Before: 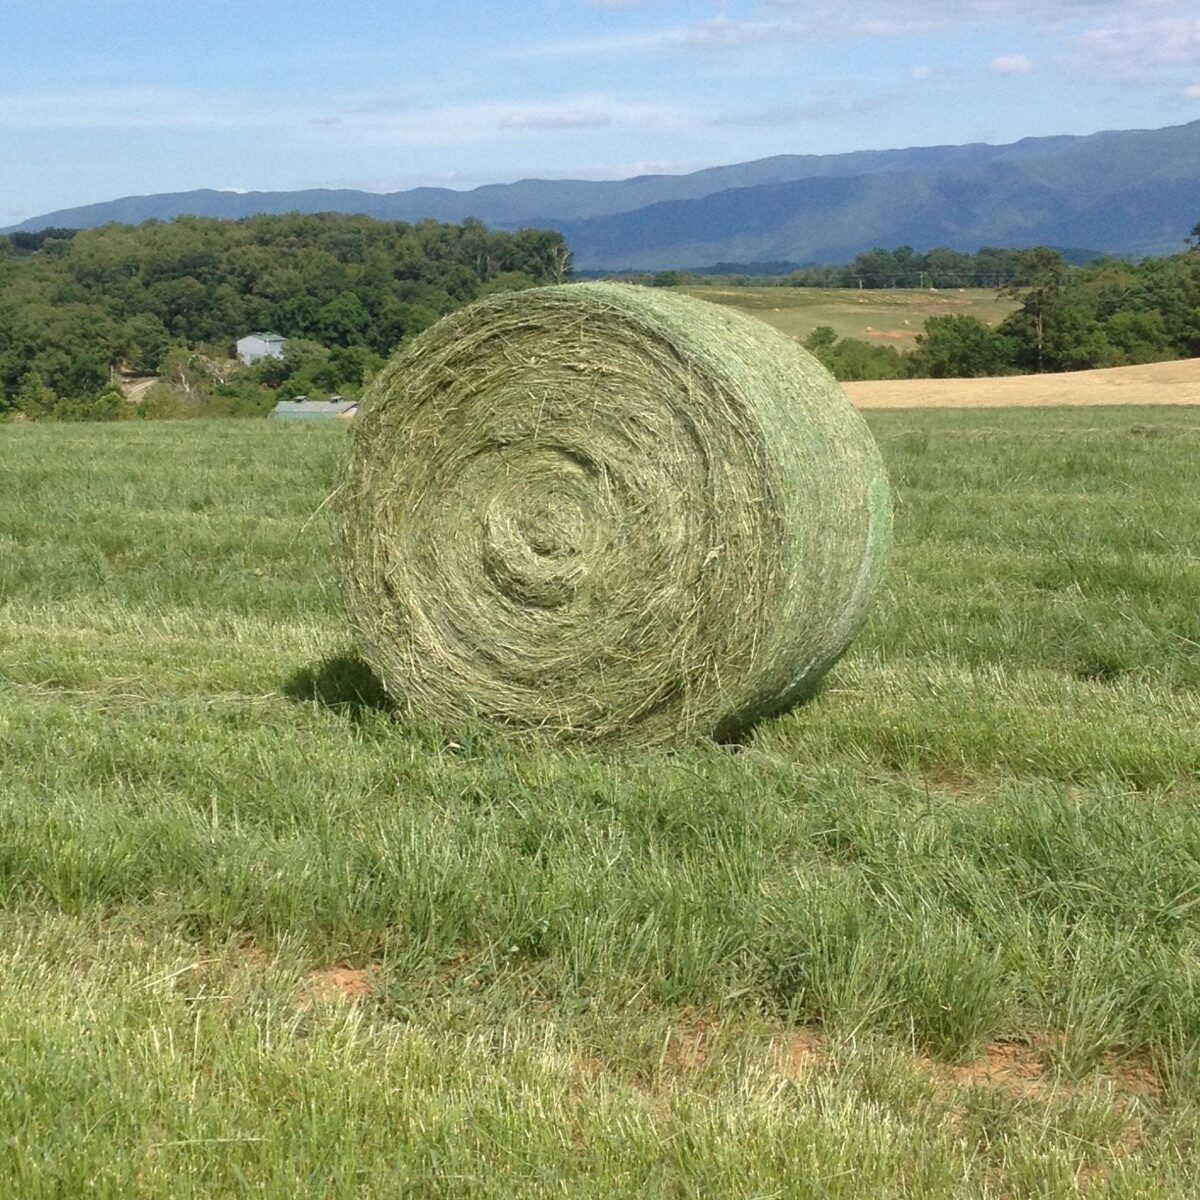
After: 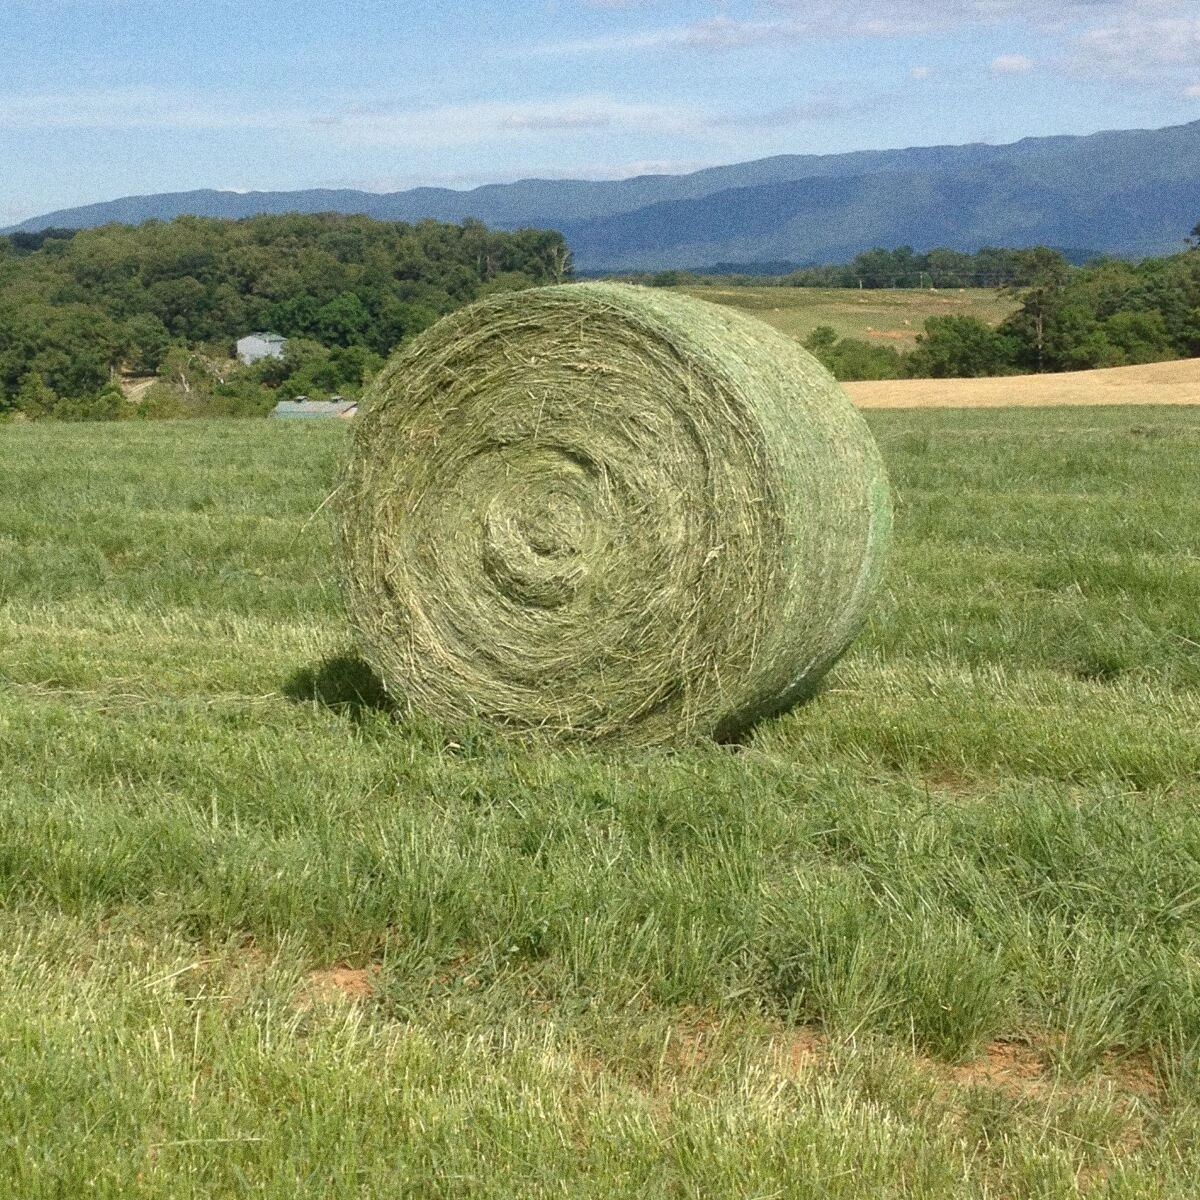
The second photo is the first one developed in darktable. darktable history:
color correction: highlights b* 3
grain: coarseness 0.09 ISO, strength 40%
shadows and highlights: shadows 37.27, highlights -28.18, soften with gaussian
